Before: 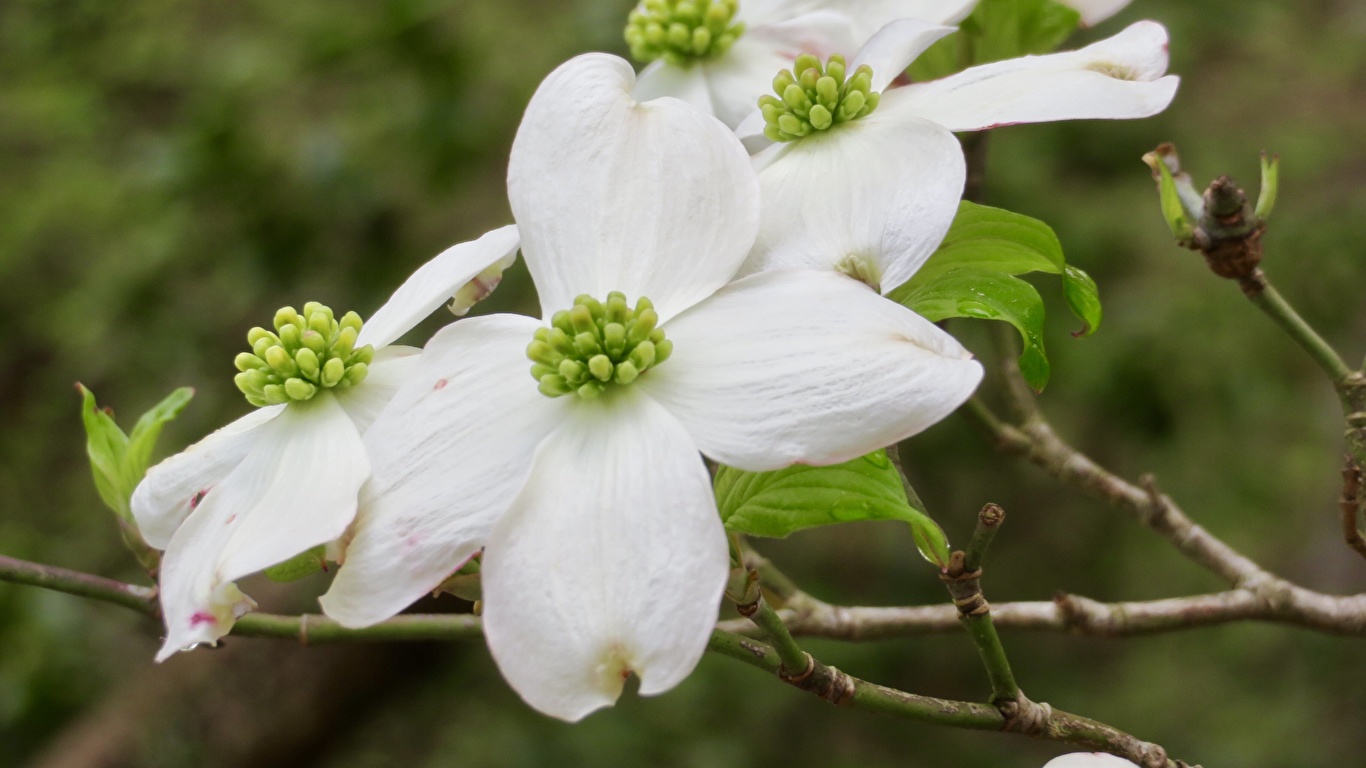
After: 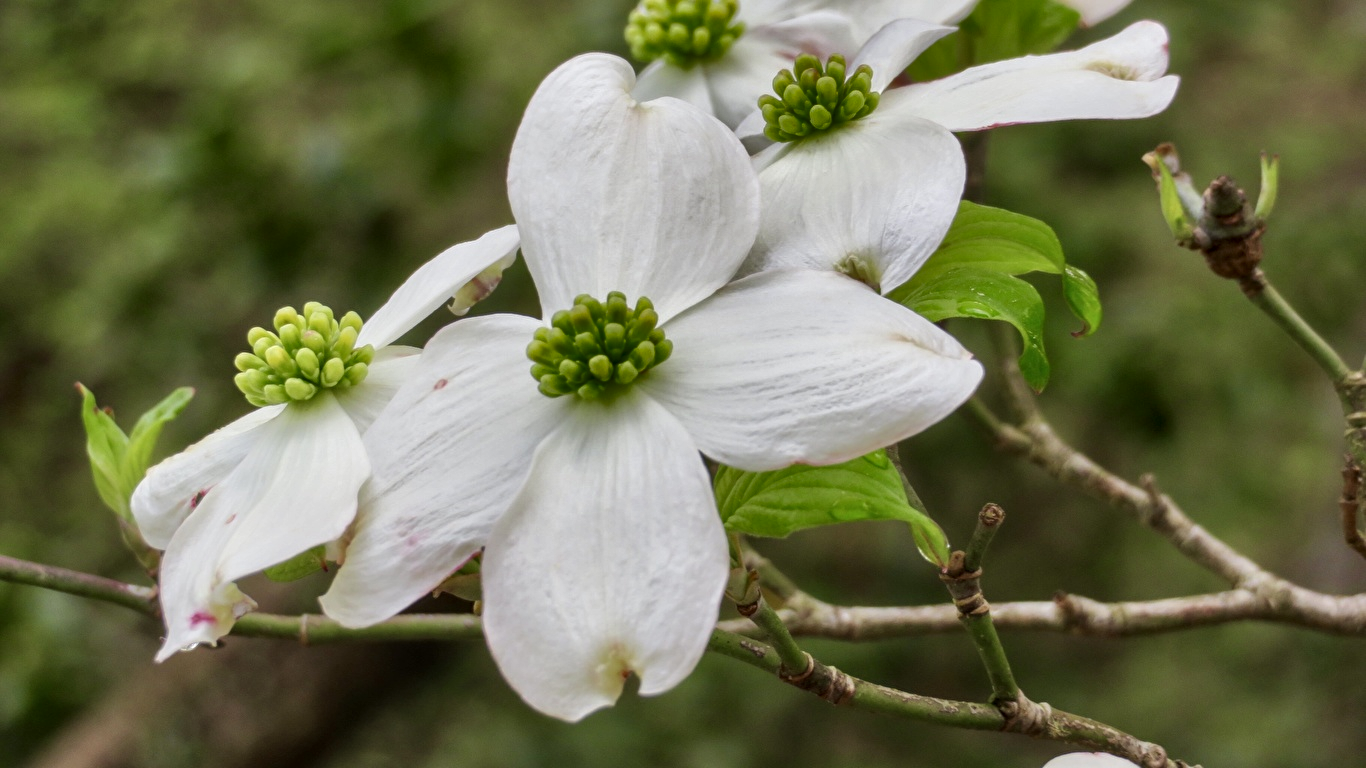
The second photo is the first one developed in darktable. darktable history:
local contrast: on, module defaults
shadows and highlights: radius 108.52, shadows 40.68, highlights -72.88, low approximation 0.01, soften with gaussian
